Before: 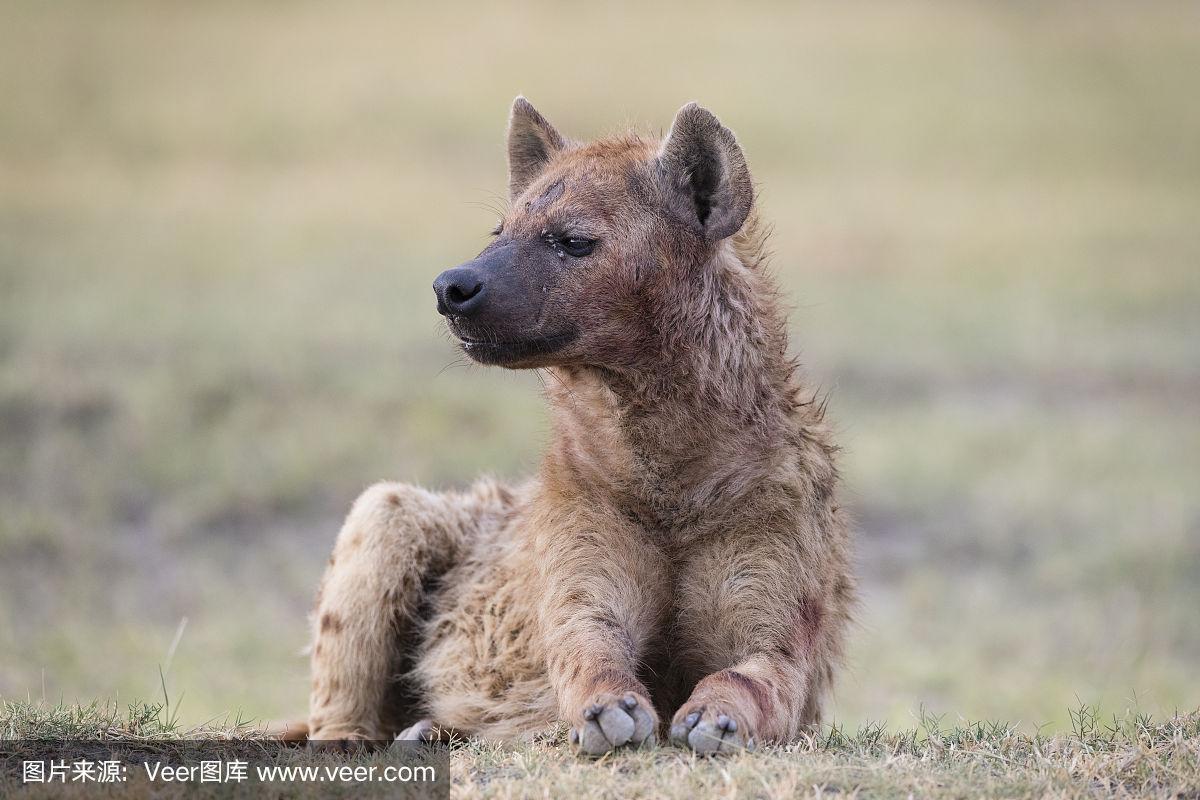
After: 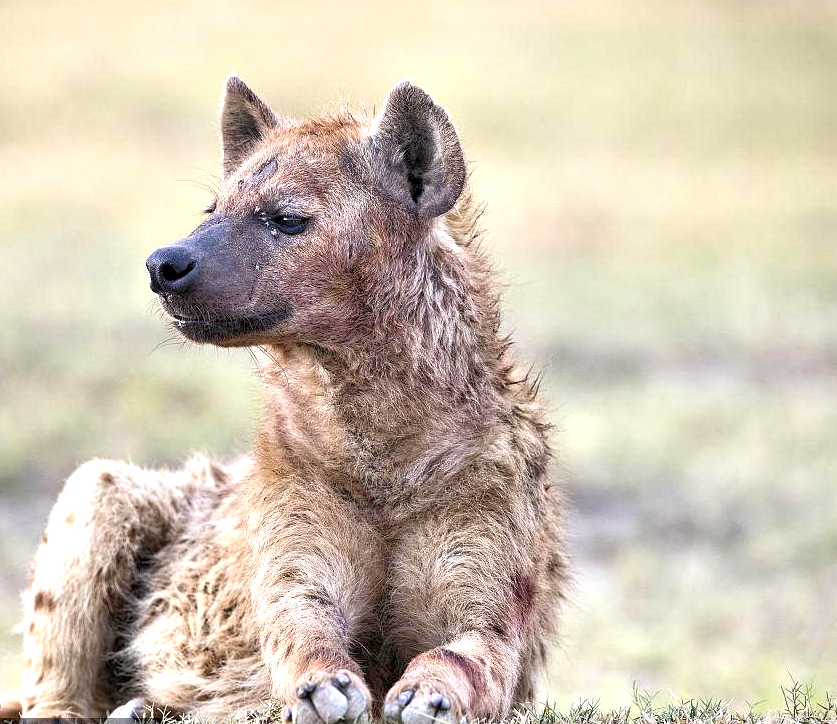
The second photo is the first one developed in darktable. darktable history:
crop and rotate: left 23.984%, top 2.835%, right 6.25%, bottom 6.612%
tone equalizer: -7 EV 0.148 EV, -6 EV 0.622 EV, -5 EV 1.16 EV, -4 EV 1.33 EV, -3 EV 1.16 EV, -2 EV 0.6 EV, -1 EV 0.151 EV
exposure: black level correction 0, exposure 0.695 EV, compensate highlight preservation false
contrast equalizer: octaves 7, y [[0.6 ×6], [0.55 ×6], [0 ×6], [0 ×6], [0 ×6]]
